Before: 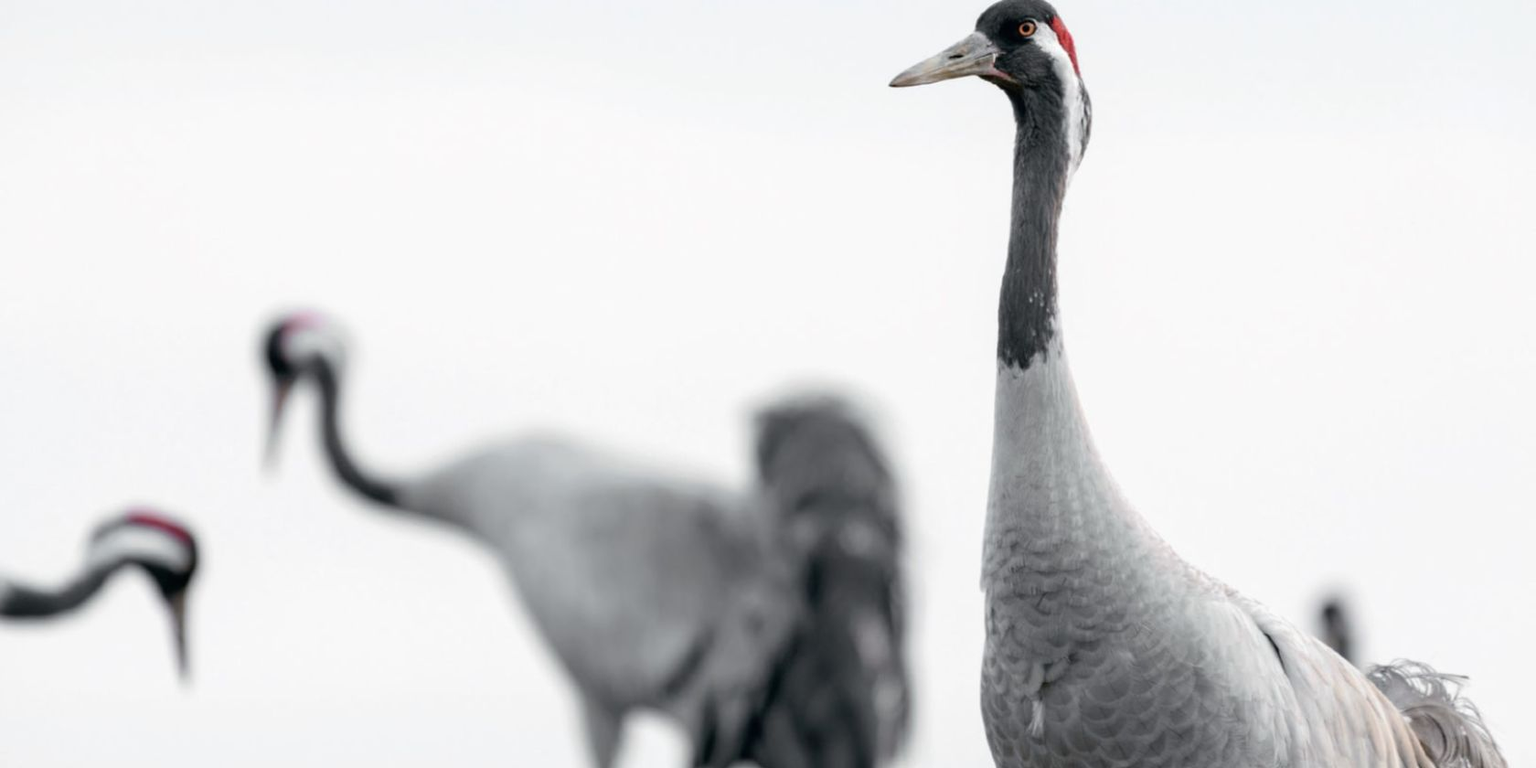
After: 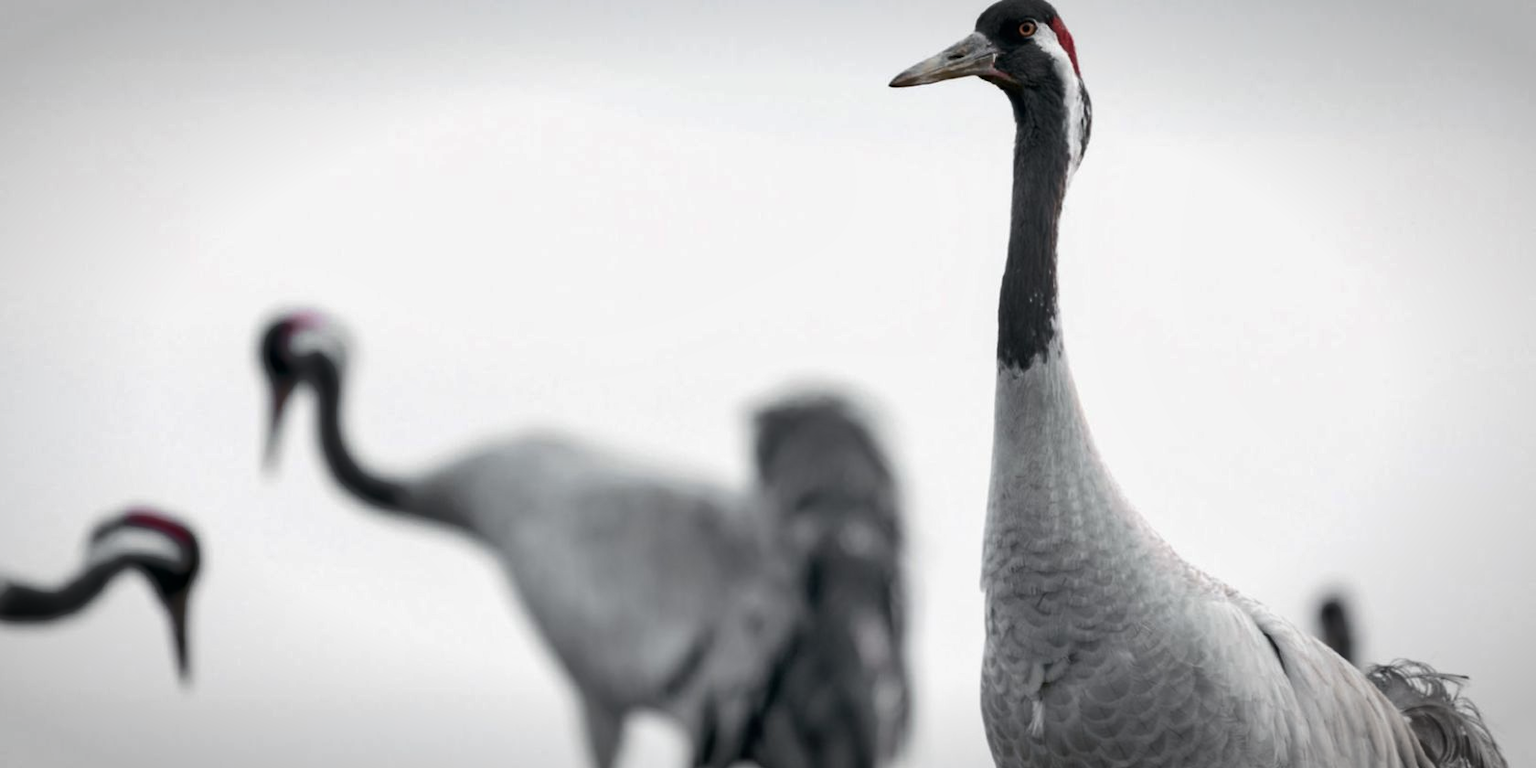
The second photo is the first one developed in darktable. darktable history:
shadows and highlights: soften with gaussian
vignetting: brightness -0.442, saturation -0.687, automatic ratio true
